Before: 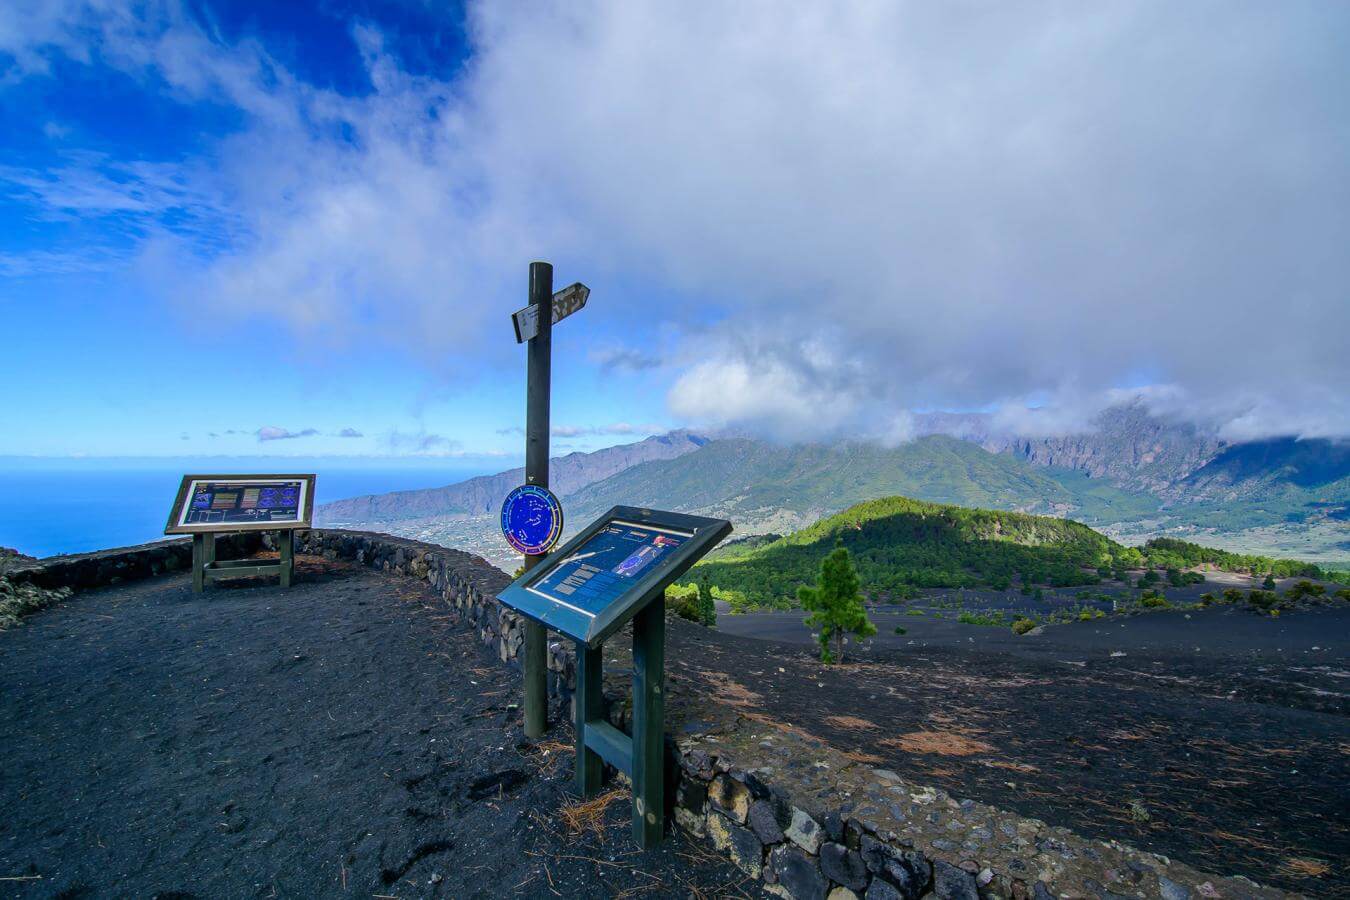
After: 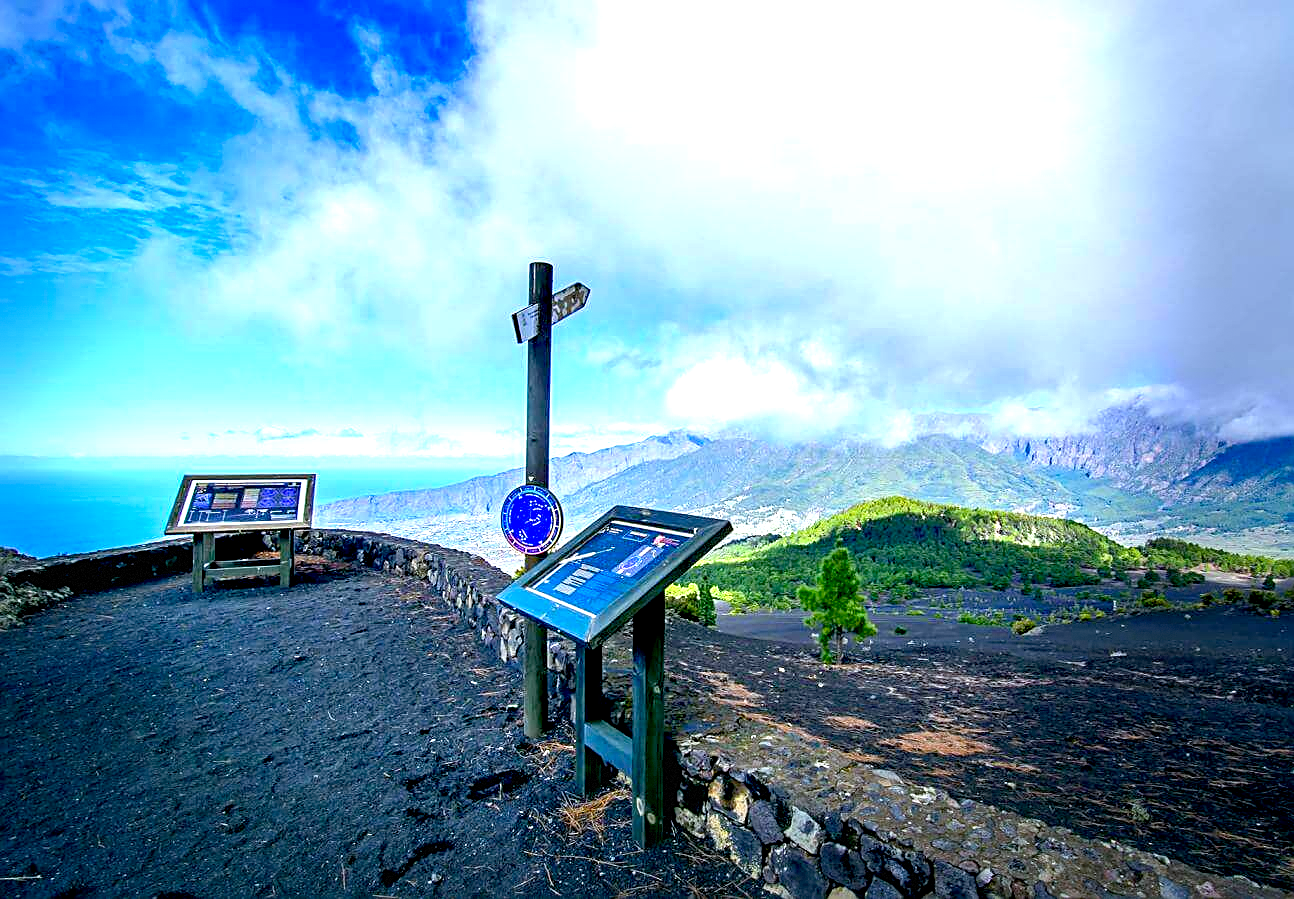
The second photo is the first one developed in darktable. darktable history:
exposure: black level correction 0.009, exposure 1.425 EV, compensate highlight preservation false
vignetting: fall-off start 68.33%, fall-off radius 30%, saturation 0.042, center (-0.066, -0.311), width/height ratio 0.992, shape 0.85, dithering 8-bit output
haze removal: compatibility mode true, adaptive false
sharpen: on, module defaults
color calibration: x 0.355, y 0.367, temperature 4700.38 K
crop: right 4.126%, bottom 0.031%
tone equalizer: on, module defaults
